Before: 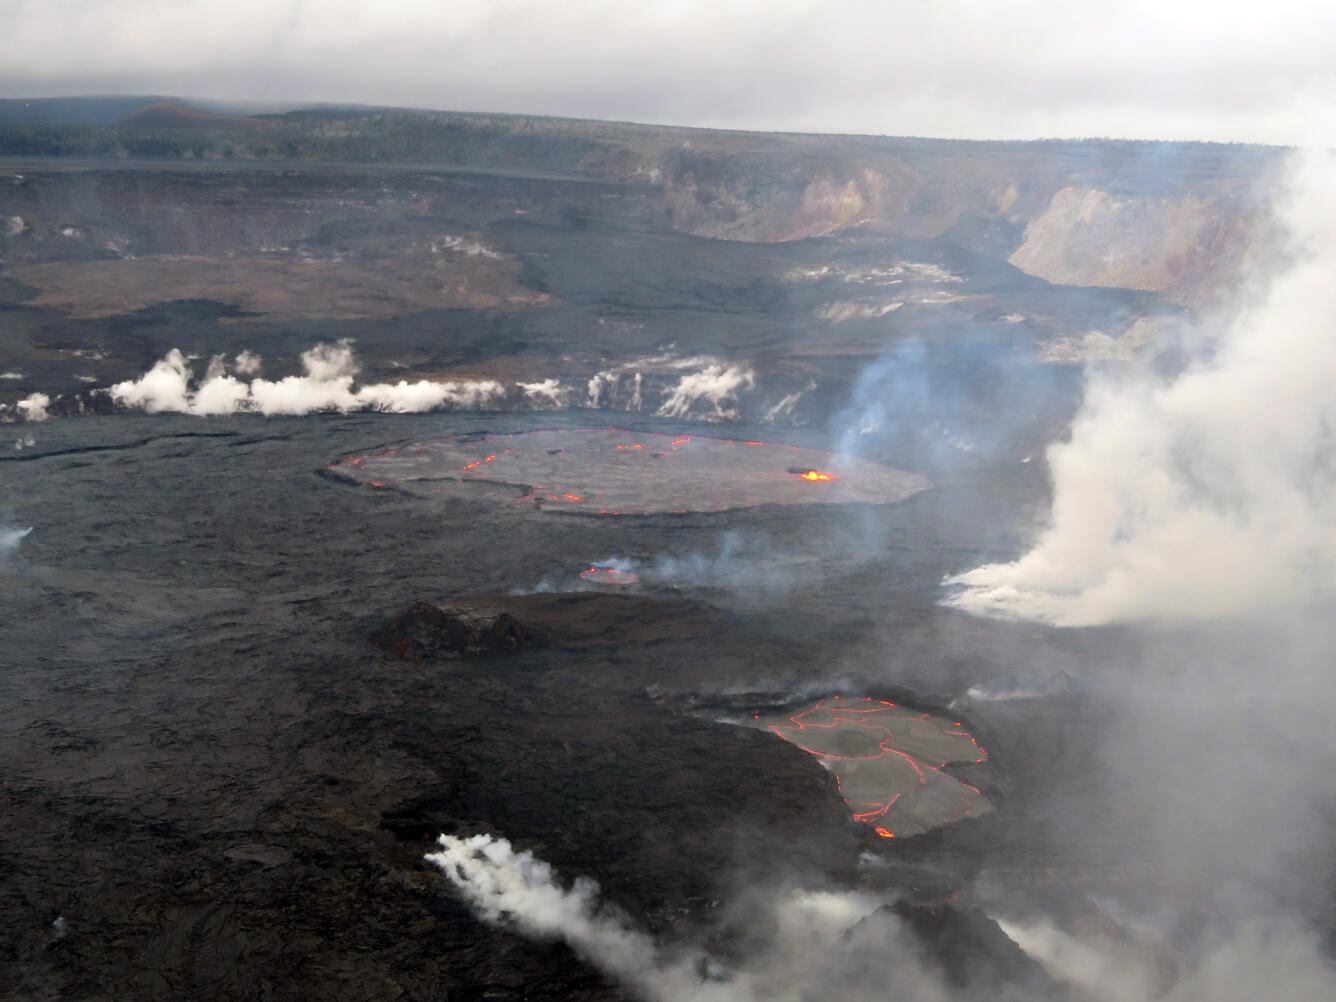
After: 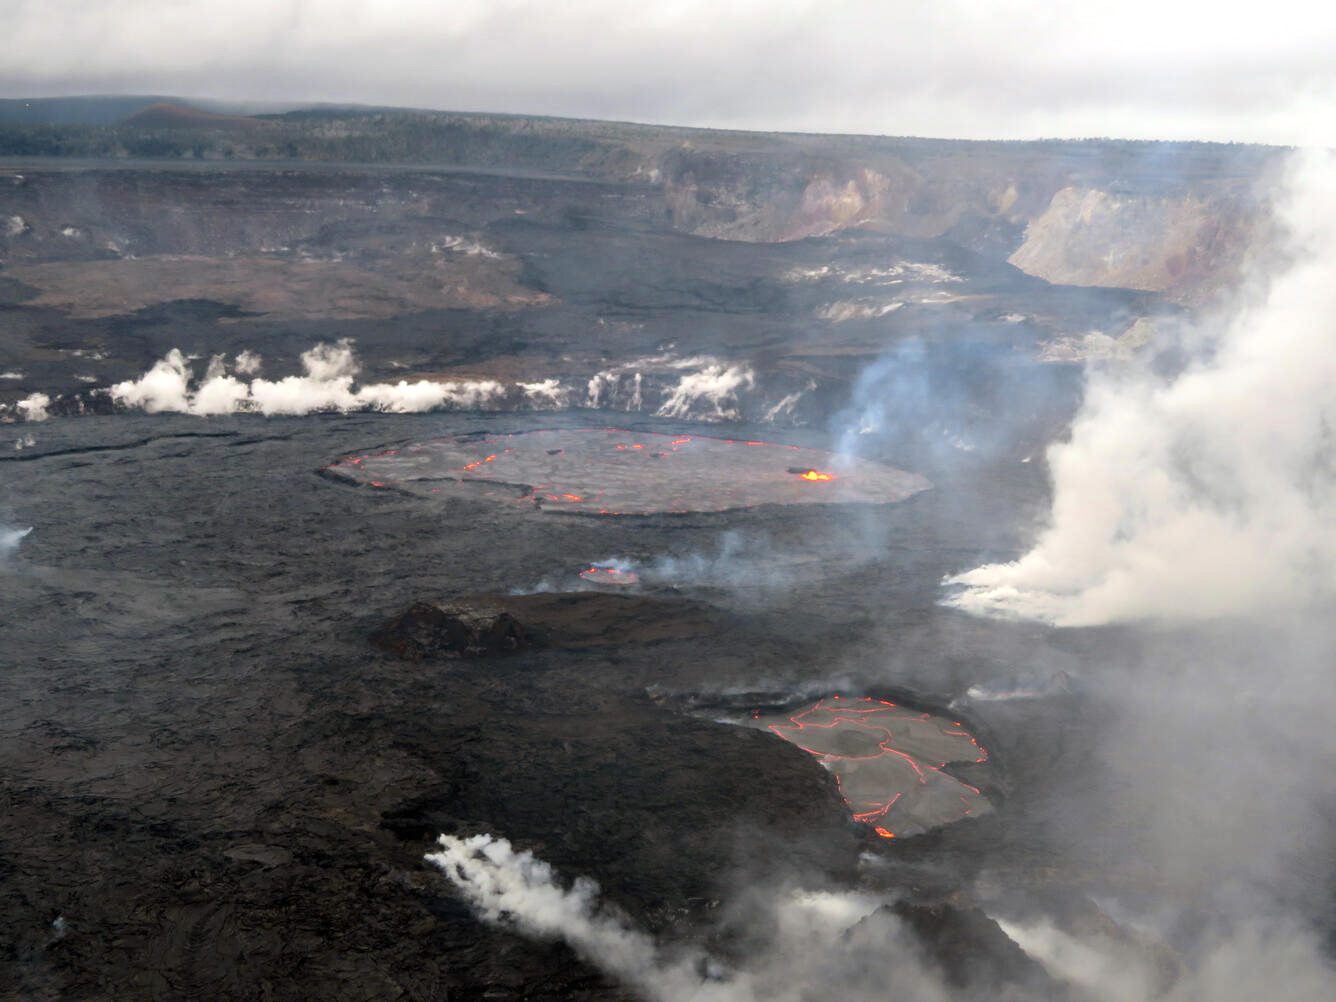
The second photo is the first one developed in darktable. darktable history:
exposure: black level correction -0.003, exposure 0.04 EV, compensate highlight preservation false
local contrast: on, module defaults
